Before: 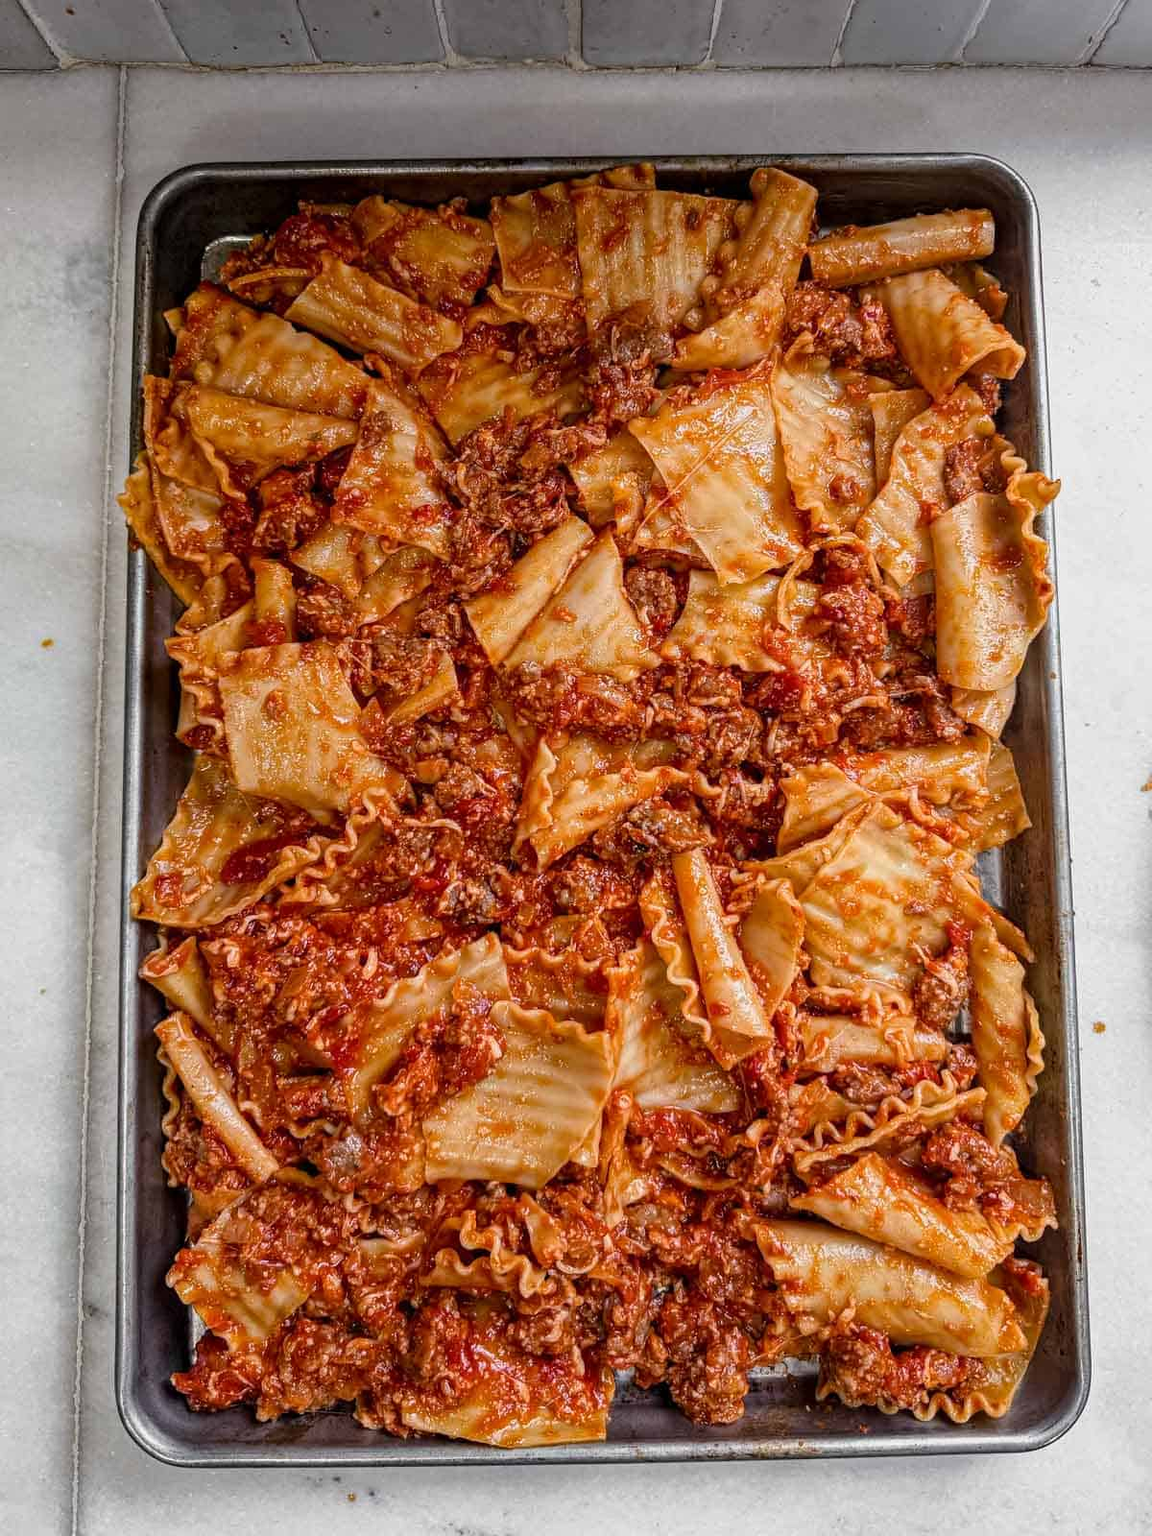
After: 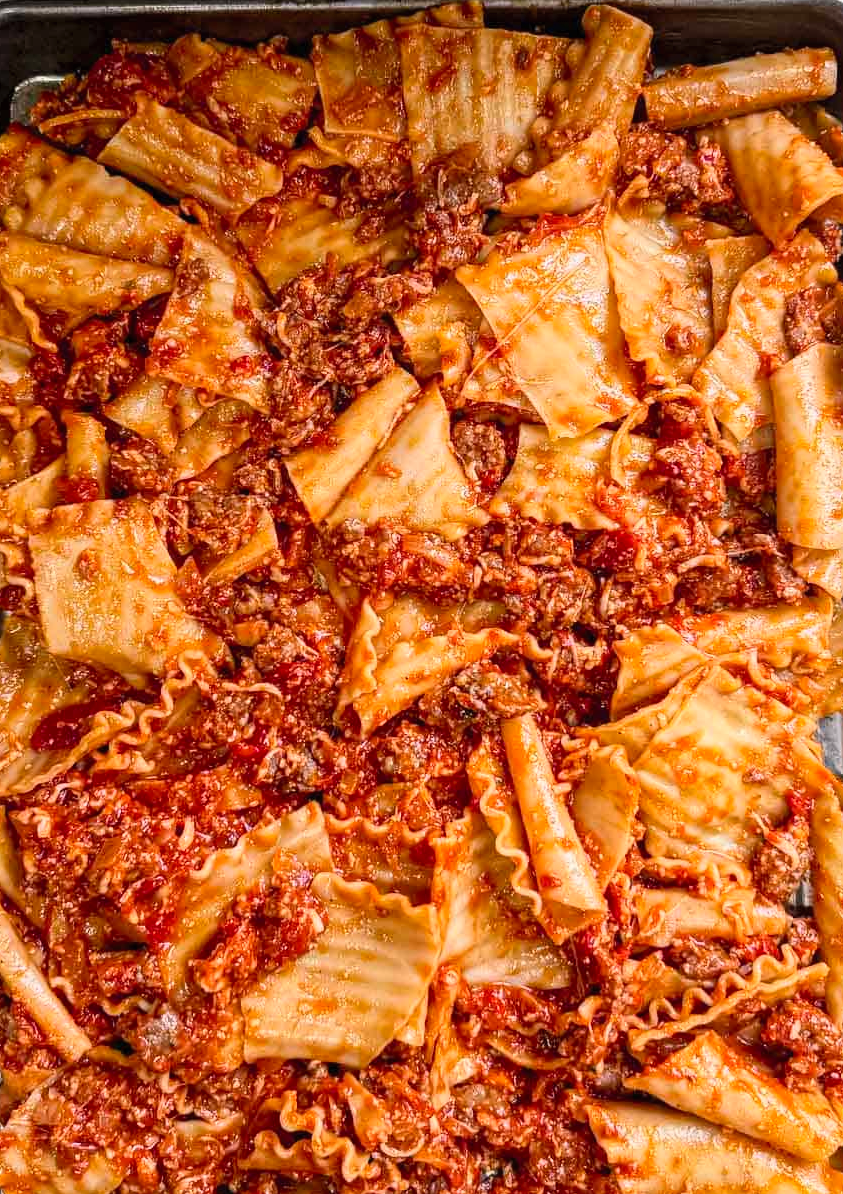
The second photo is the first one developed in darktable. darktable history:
crop and rotate: left 16.65%, top 10.719%, right 13.026%, bottom 14.631%
contrast brightness saturation: contrast 0.203, brightness 0.159, saturation 0.215
